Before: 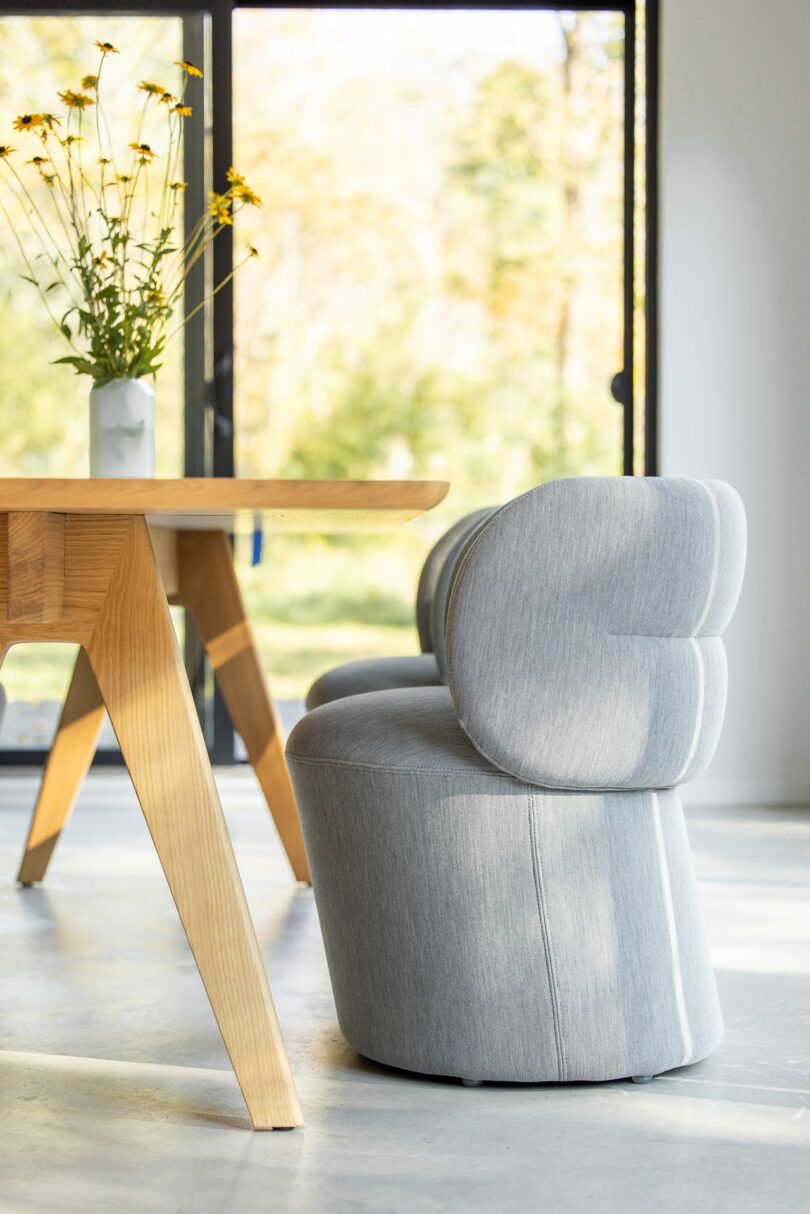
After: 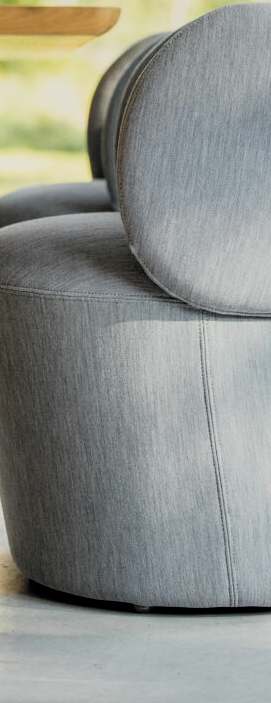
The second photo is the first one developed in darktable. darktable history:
crop: left 40.708%, top 39.053%, right 25.742%, bottom 3.013%
filmic rgb: black relative exposure -5.07 EV, white relative exposure 3.95 EV, hardness 2.89, contrast 1.3, highlights saturation mix -29.83%, color science v6 (2022)
shadows and highlights: low approximation 0.01, soften with gaussian
